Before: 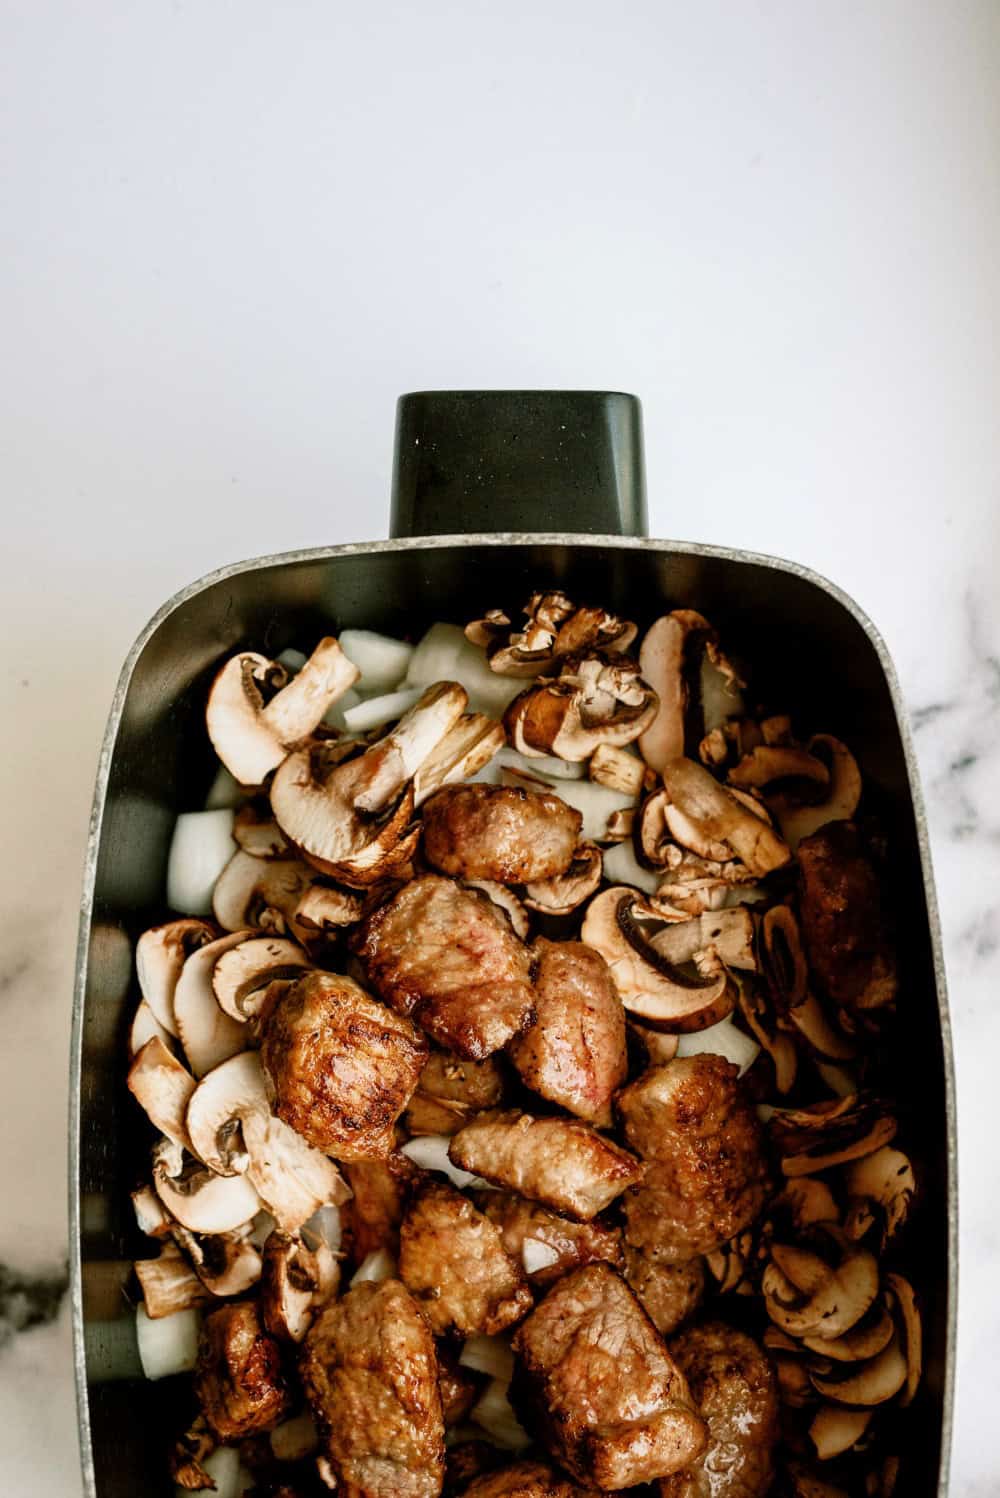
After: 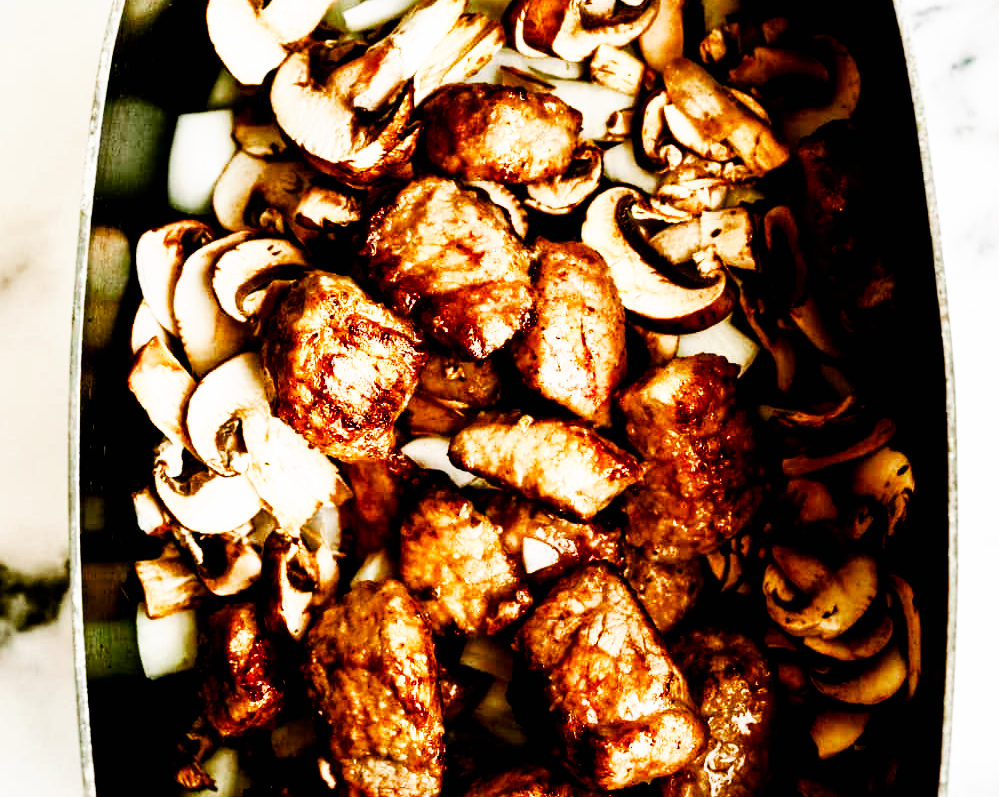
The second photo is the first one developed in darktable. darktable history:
base curve: curves: ch0 [(0, 0) (0.007, 0.004) (0.027, 0.03) (0.046, 0.07) (0.207, 0.54) (0.442, 0.872) (0.673, 0.972) (1, 1)], preserve colors none
exposure: black level correction 0.009, compensate exposure bias true, compensate highlight preservation false
color balance rgb: perceptual saturation grading › global saturation 20%, perceptual saturation grading › highlights -49.102%, perceptual saturation grading › shadows 25.012%, global vibrance 16.465%, saturation formula JzAzBz (2021)
crop and rotate: top 46.79%, right 0.044%
